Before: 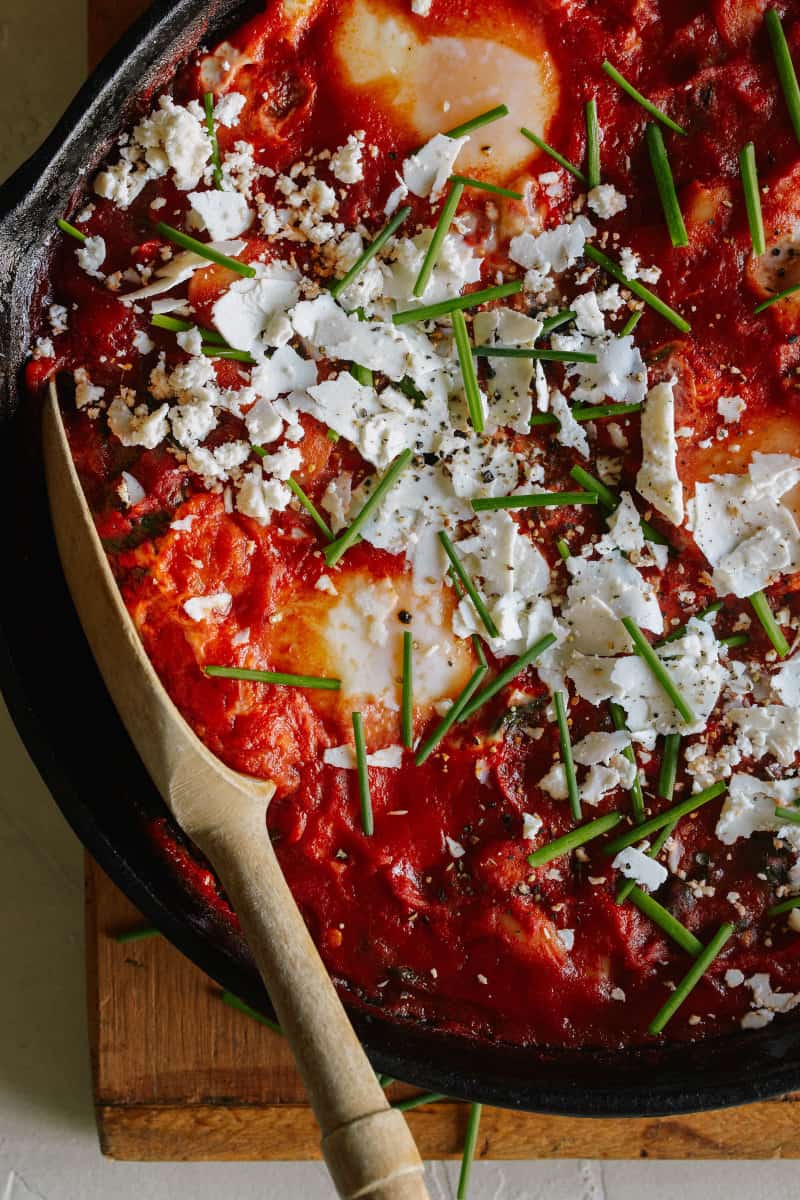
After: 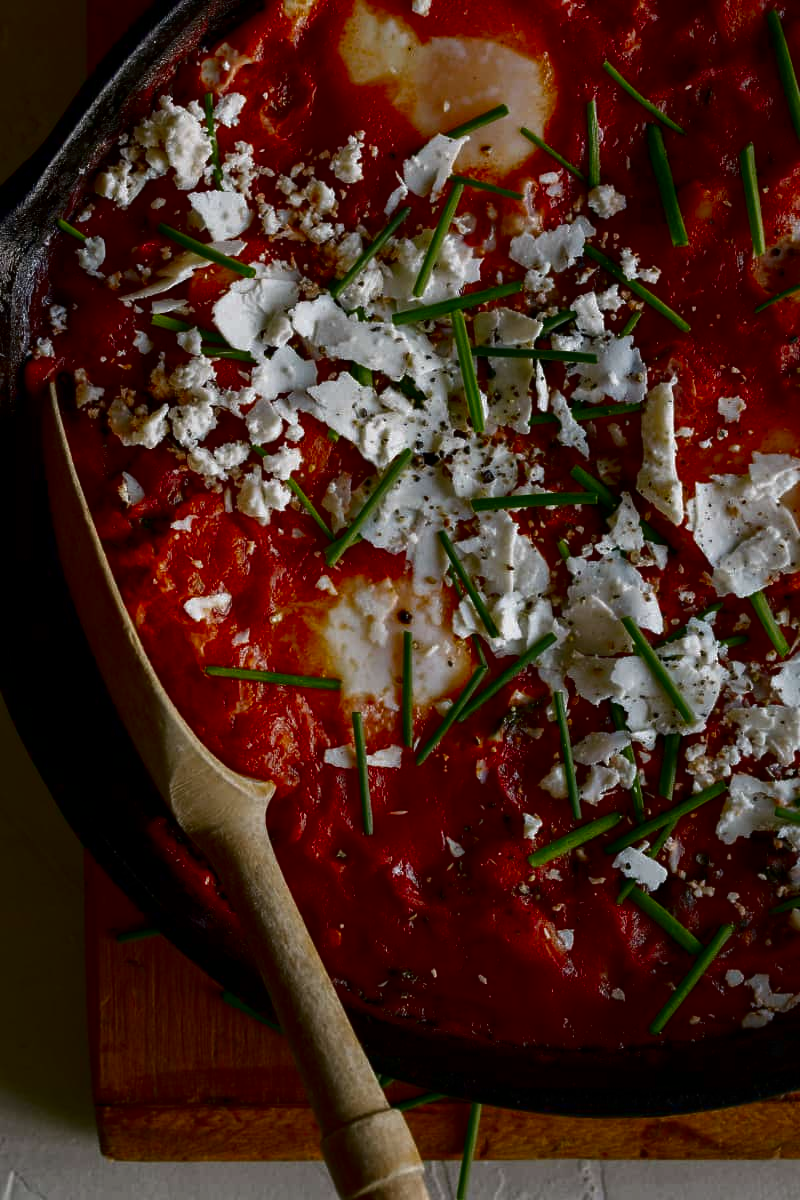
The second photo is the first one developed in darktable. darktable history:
contrast brightness saturation: brightness -0.521
